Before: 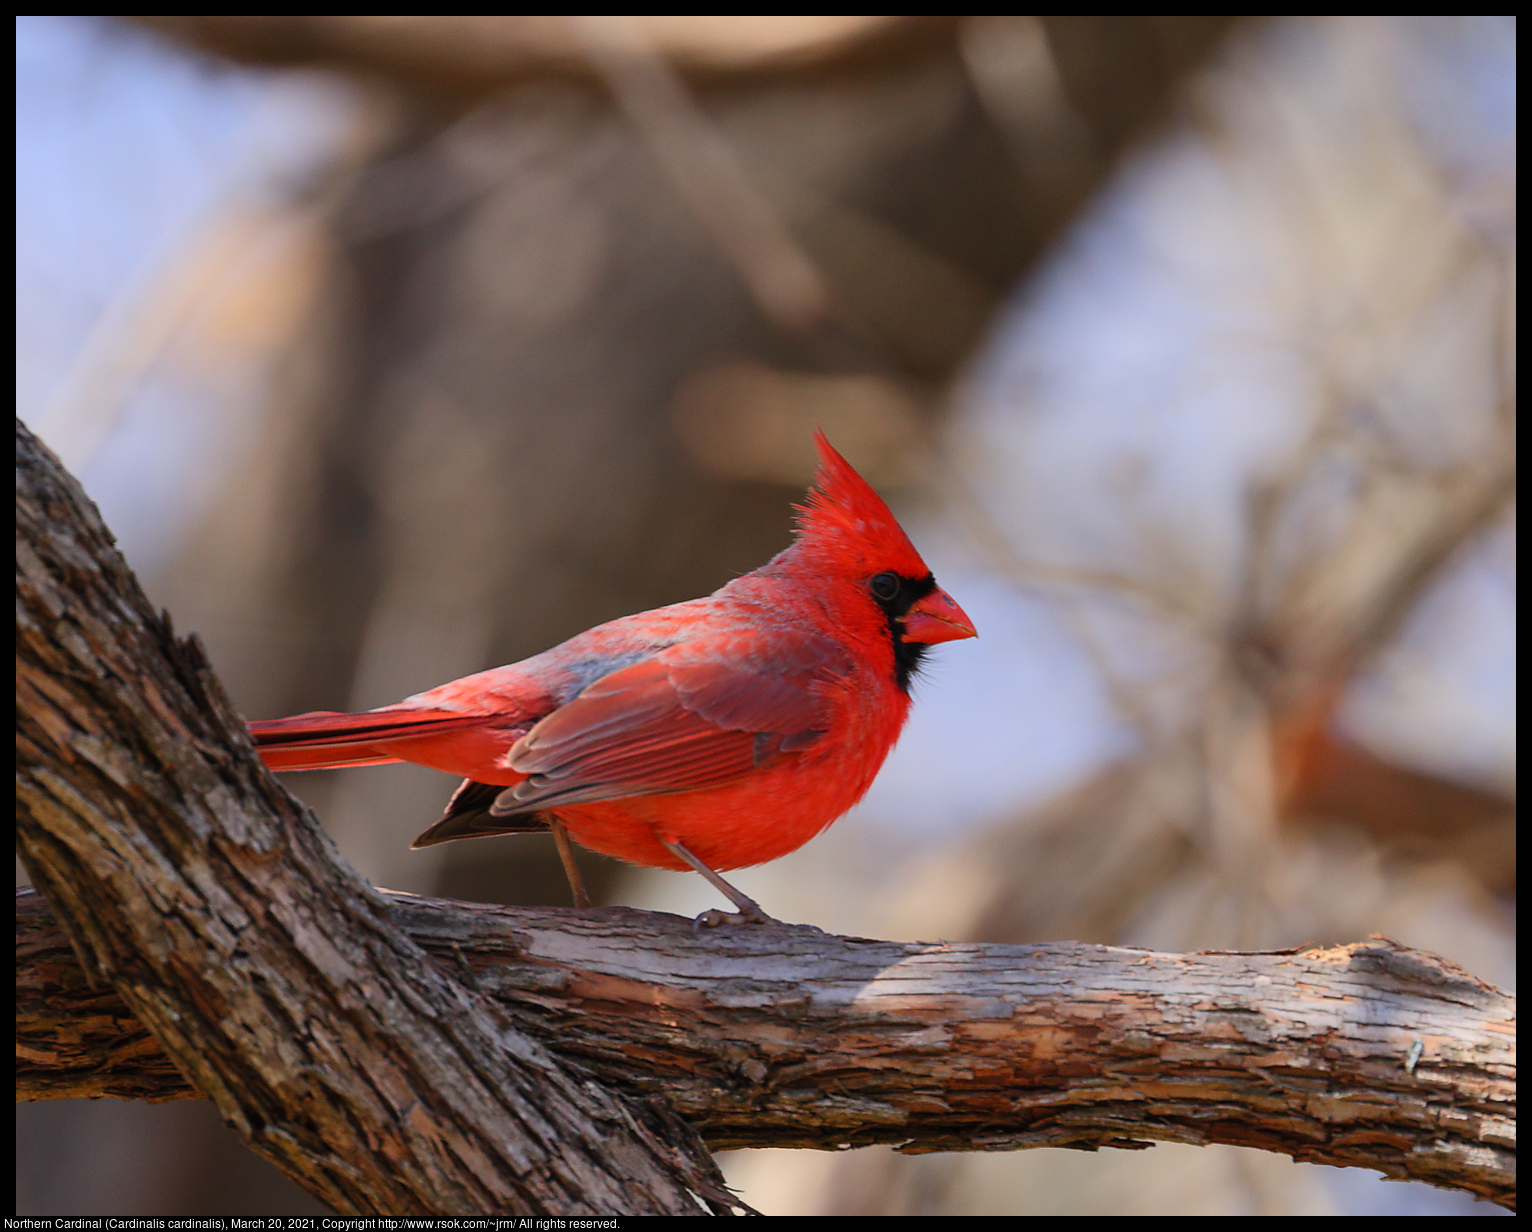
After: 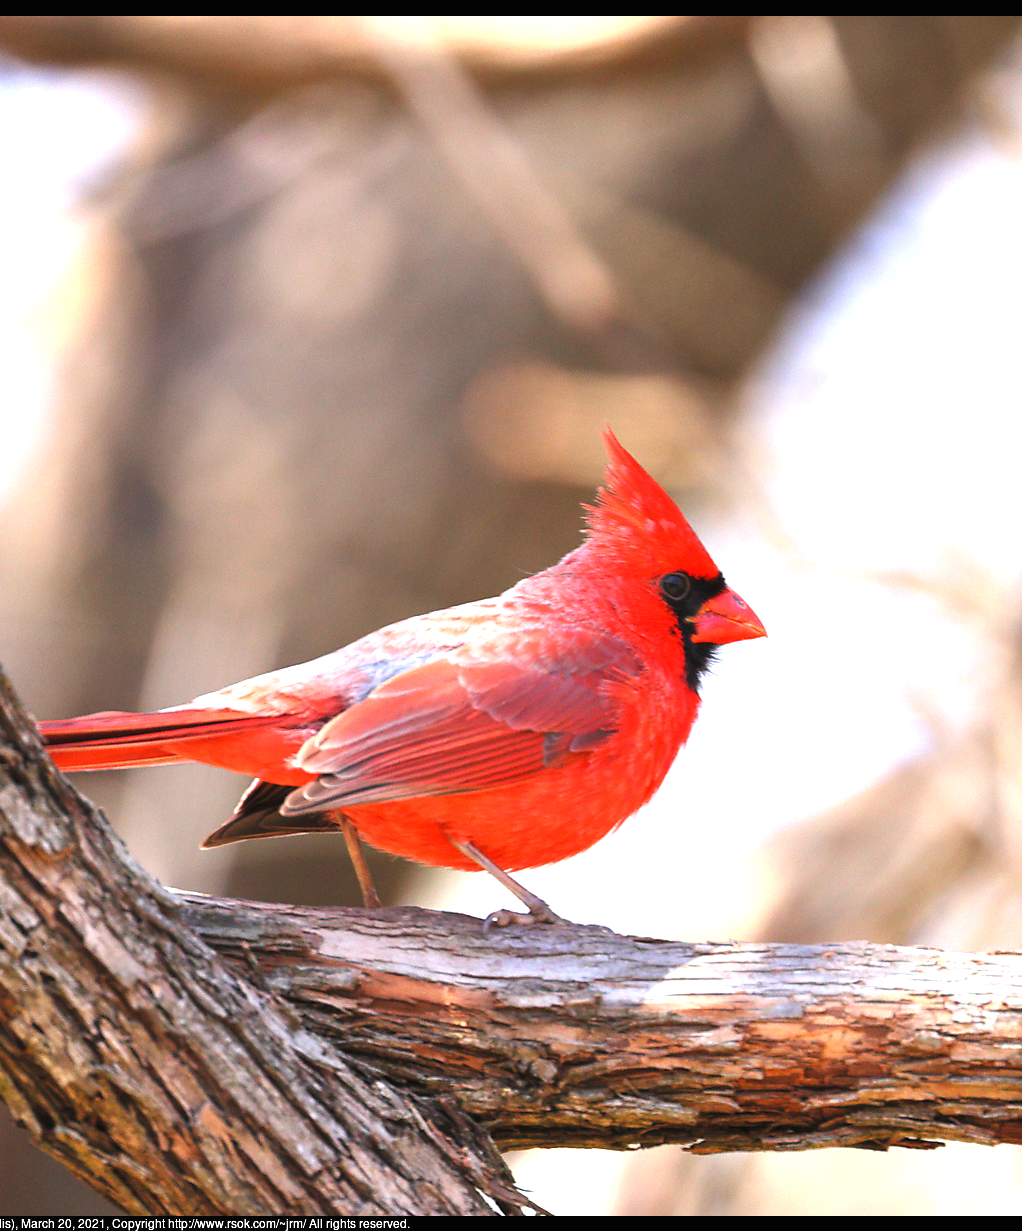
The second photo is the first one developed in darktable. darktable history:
crop and rotate: left 13.763%, right 19.464%
exposure: black level correction 0, exposure 1.692 EV, compensate highlight preservation false
